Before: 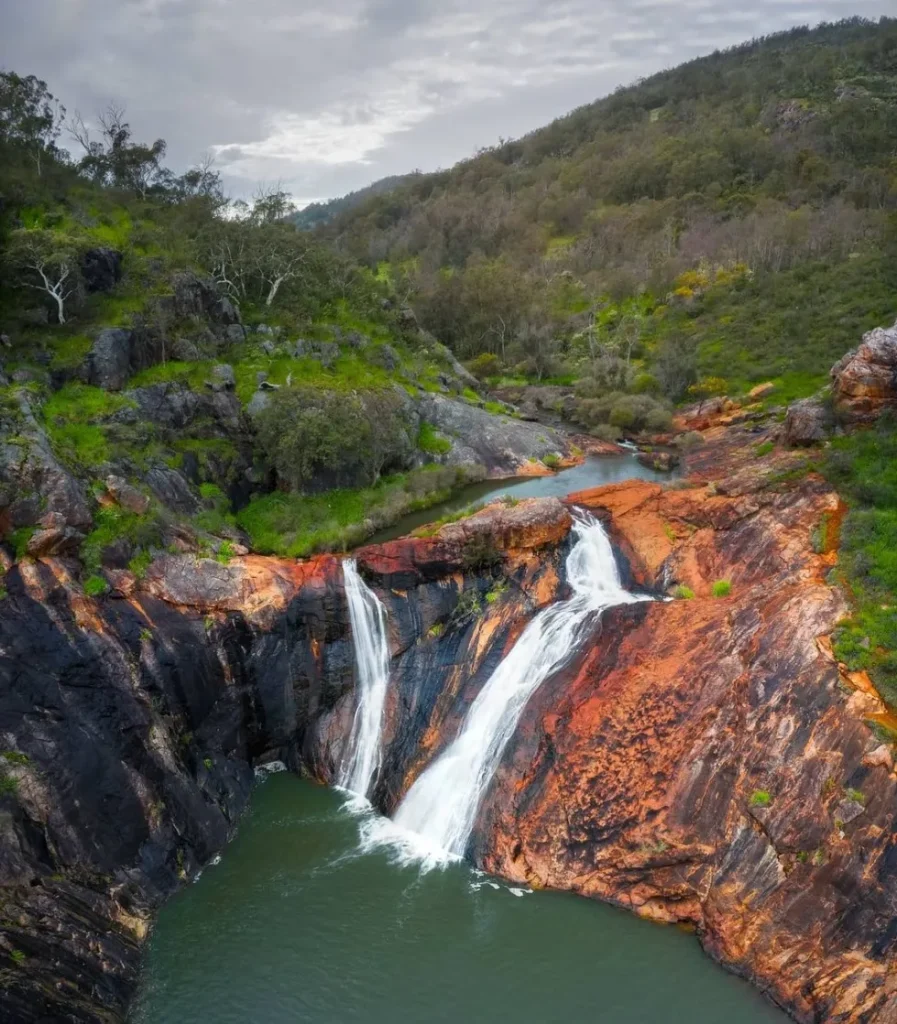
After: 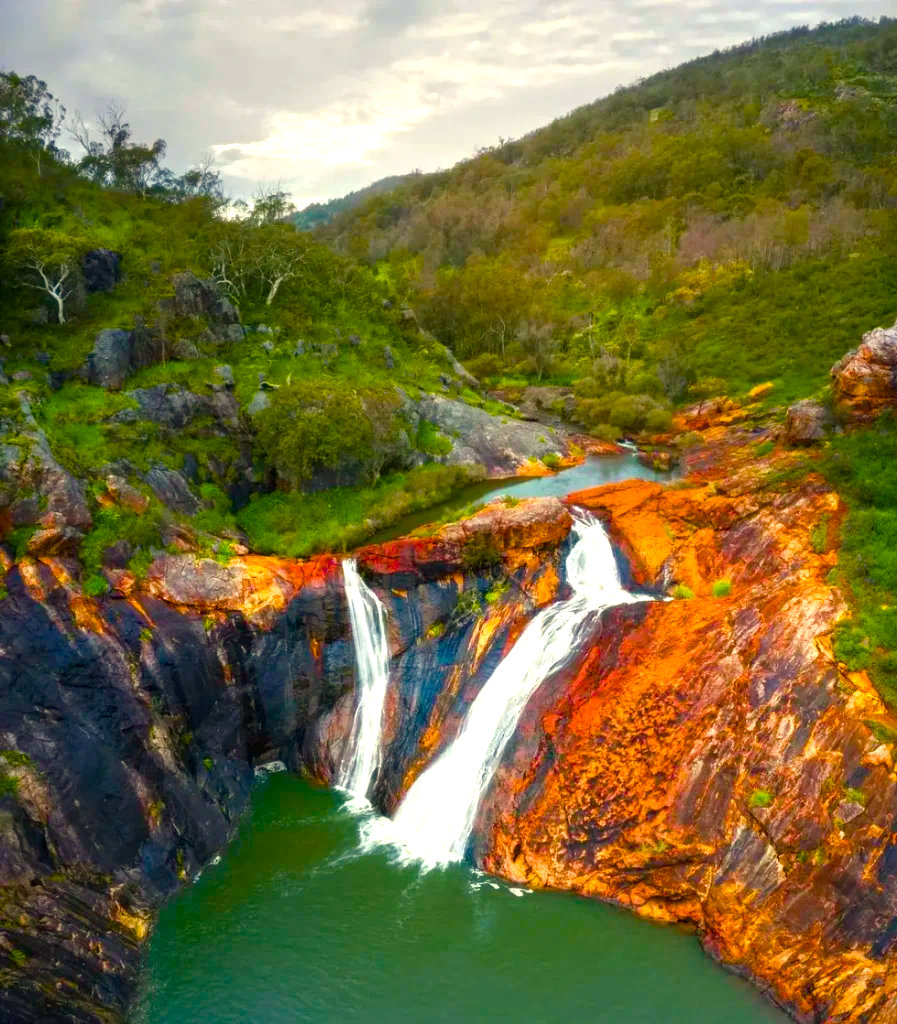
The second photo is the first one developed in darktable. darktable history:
color balance rgb: linear chroma grading › global chroma 25%, perceptual saturation grading › global saturation 45%, perceptual saturation grading › highlights -50%, perceptual saturation grading › shadows 30%, perceptual brilliance grading › global brilliance 18%, global vibrance 40%
white balance: red 1.029, blue 0.92
